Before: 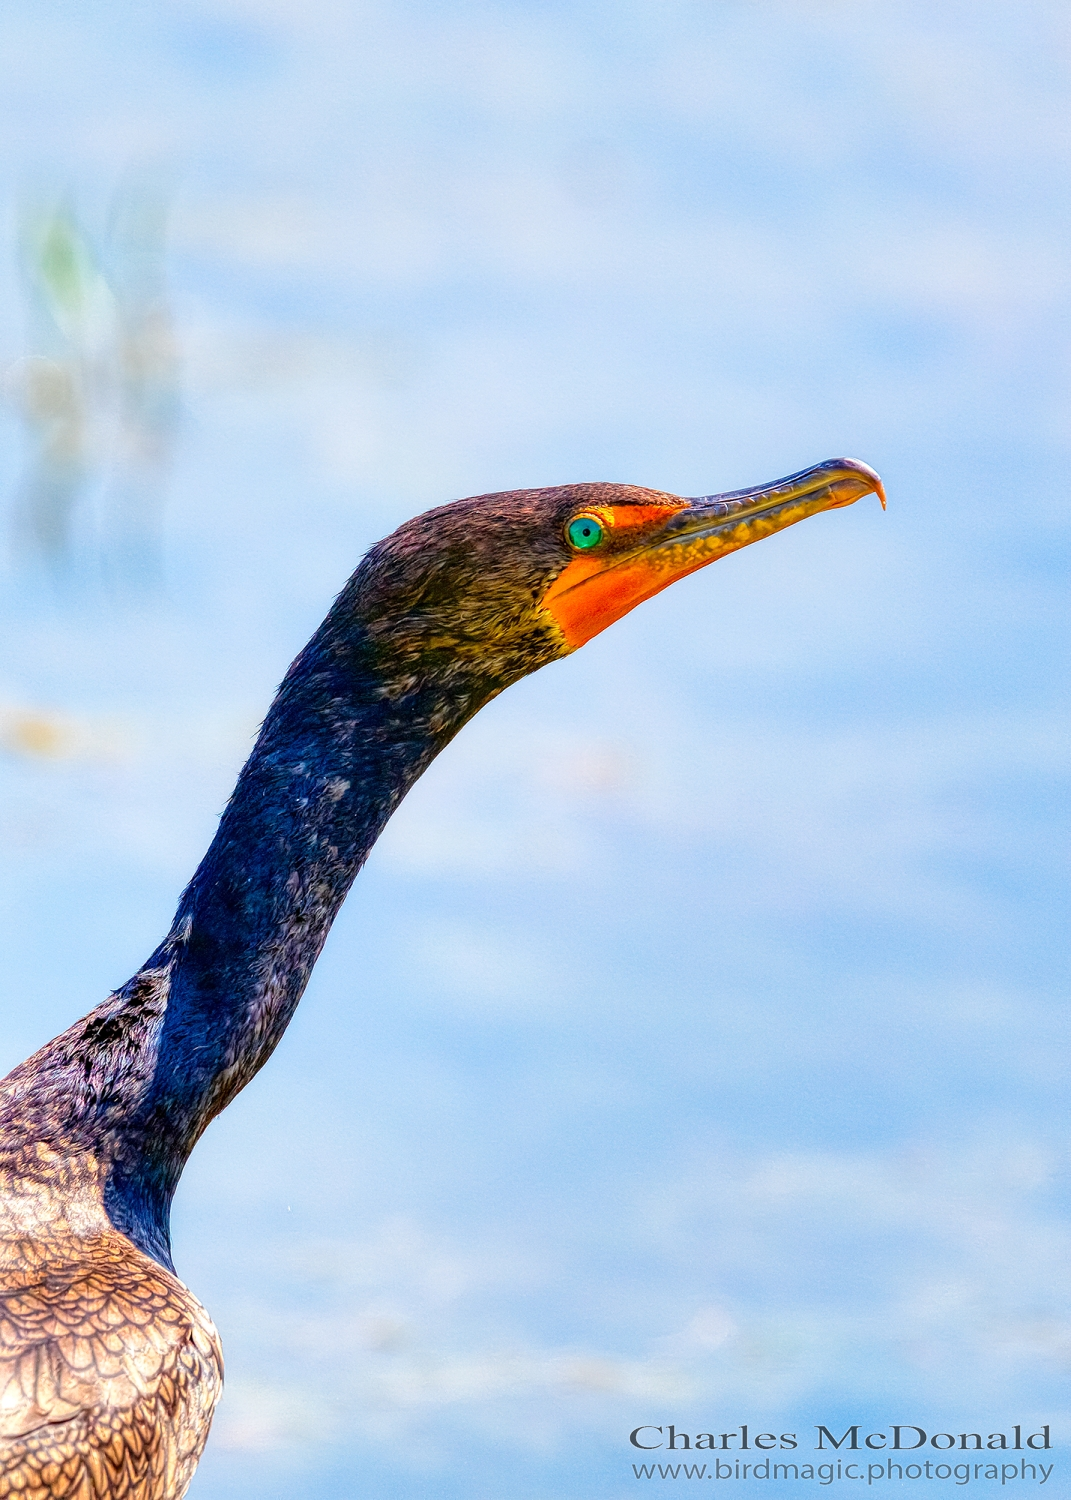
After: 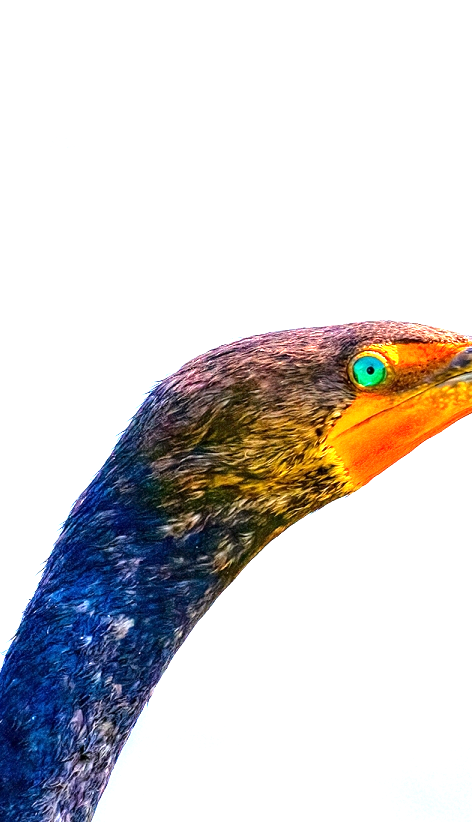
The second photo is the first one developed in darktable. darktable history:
exposure: exposure 1.25 EV, compensate exposure bias true, compensate highlight preservation false
crop: left 20.248%, top 10.86%, right 35.675%, bottom 34.321%
